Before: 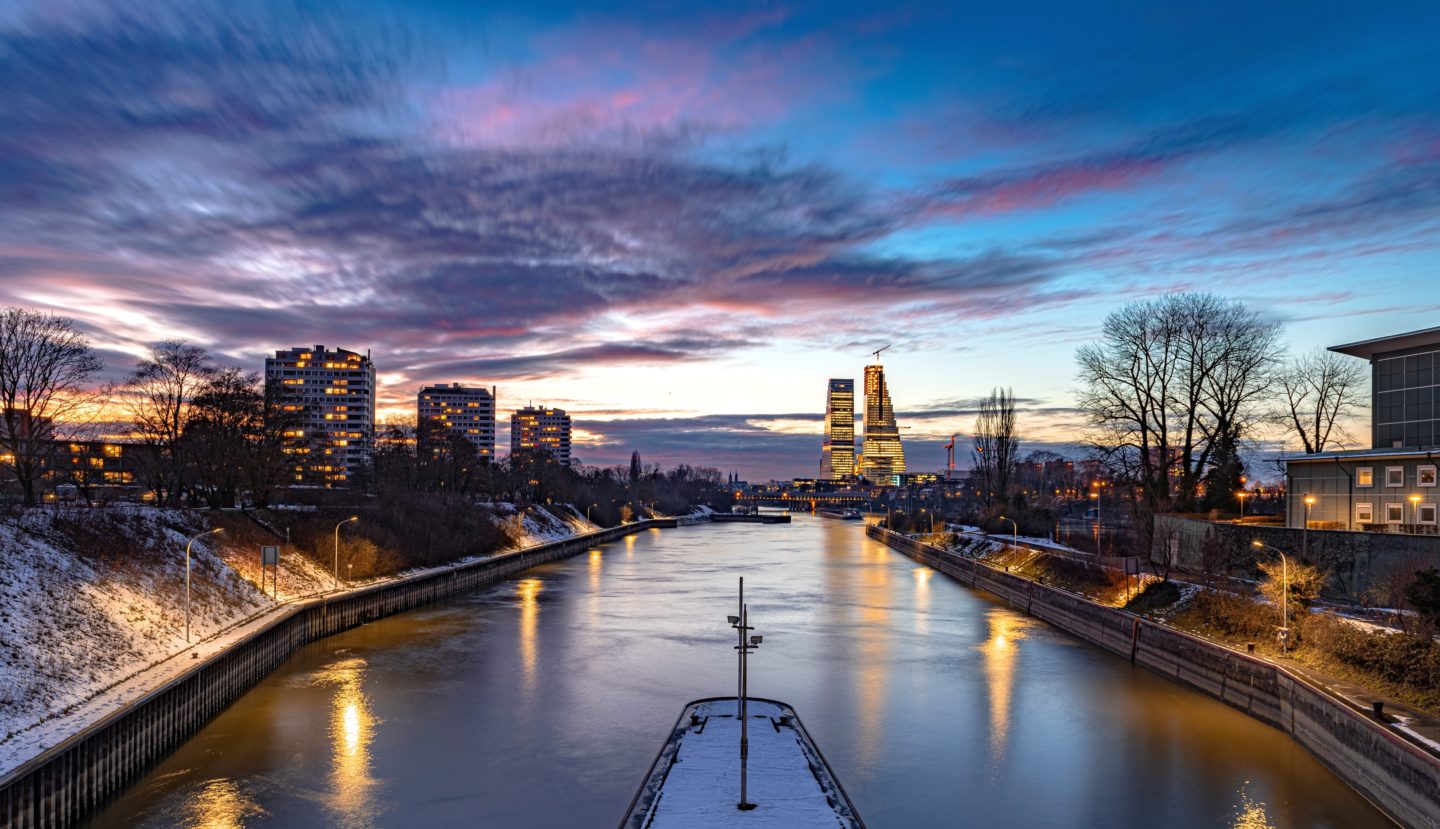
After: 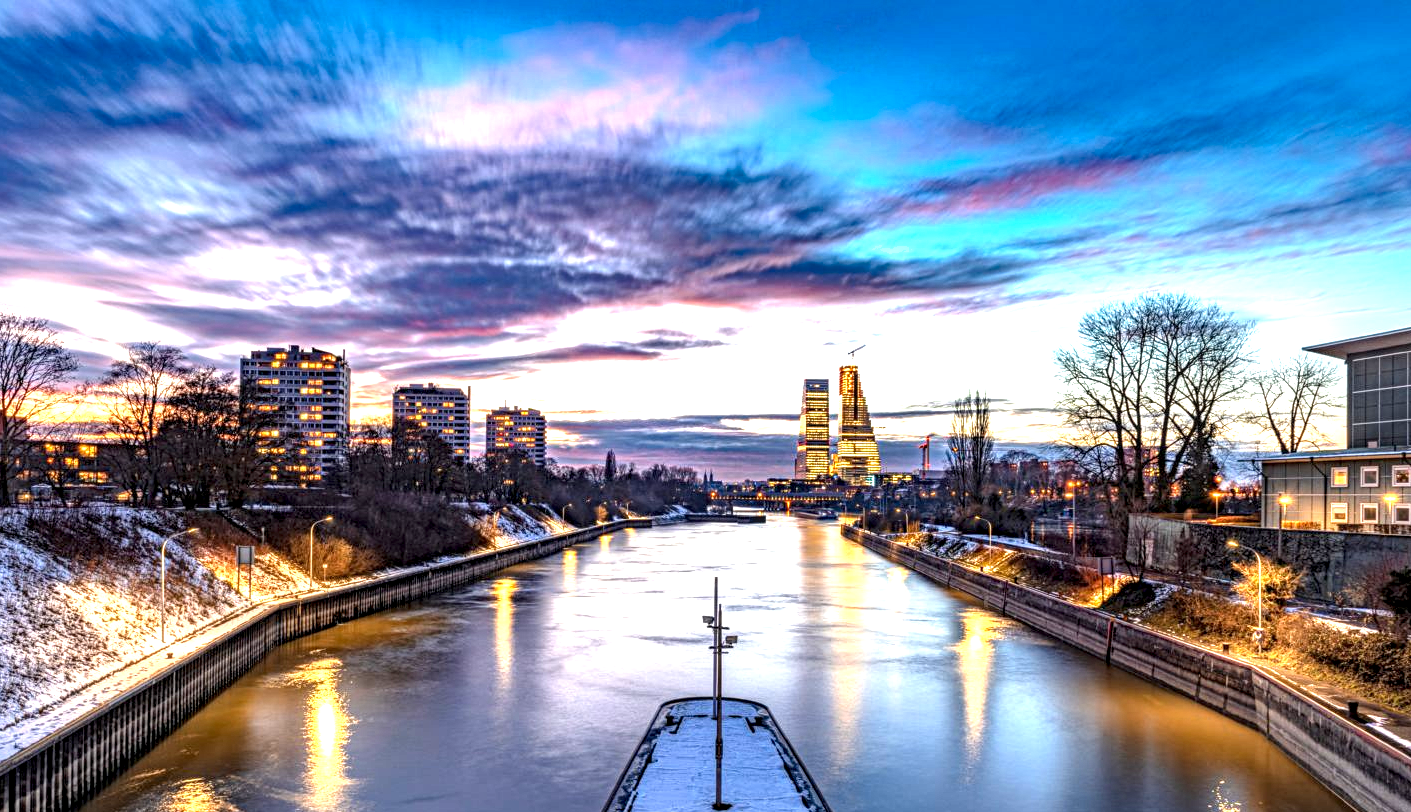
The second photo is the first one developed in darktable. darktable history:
shadows and highlights: radius 171.16, shadows 27, white point adjustment 3.13, highlights -67.95, soften with gaussian
crop: left 1.743%, right 0.268%, bottom 2.011%
white balance: emerald 1
color zones: curves: ch0 [(0, 0.5) (0.143, 0.5) (0.286, 0.5) (0.429, 0.5) (0.571, 0.5) (0.714, 0.476) (0.857, 0.5) (1, 0.5)]; ch2 [(0, 0.5) (0.143, 0.5) (0.286, 0.5) (0.429, 0.5) (0.571, 0.5) (0.714, 0.487) (0.857, 0.5) (1, 0.5)]
contrast brightness saturation: contrast 0.03, brightness 0.06, saturation 0.13
local contrast: highlights 79%, shadows 56%, detail 175%, midtone range 0.428
exposure: black level correction 0.001, exposure 0.955 EV, compensate exposure bias true, compensate highlight preservation false
